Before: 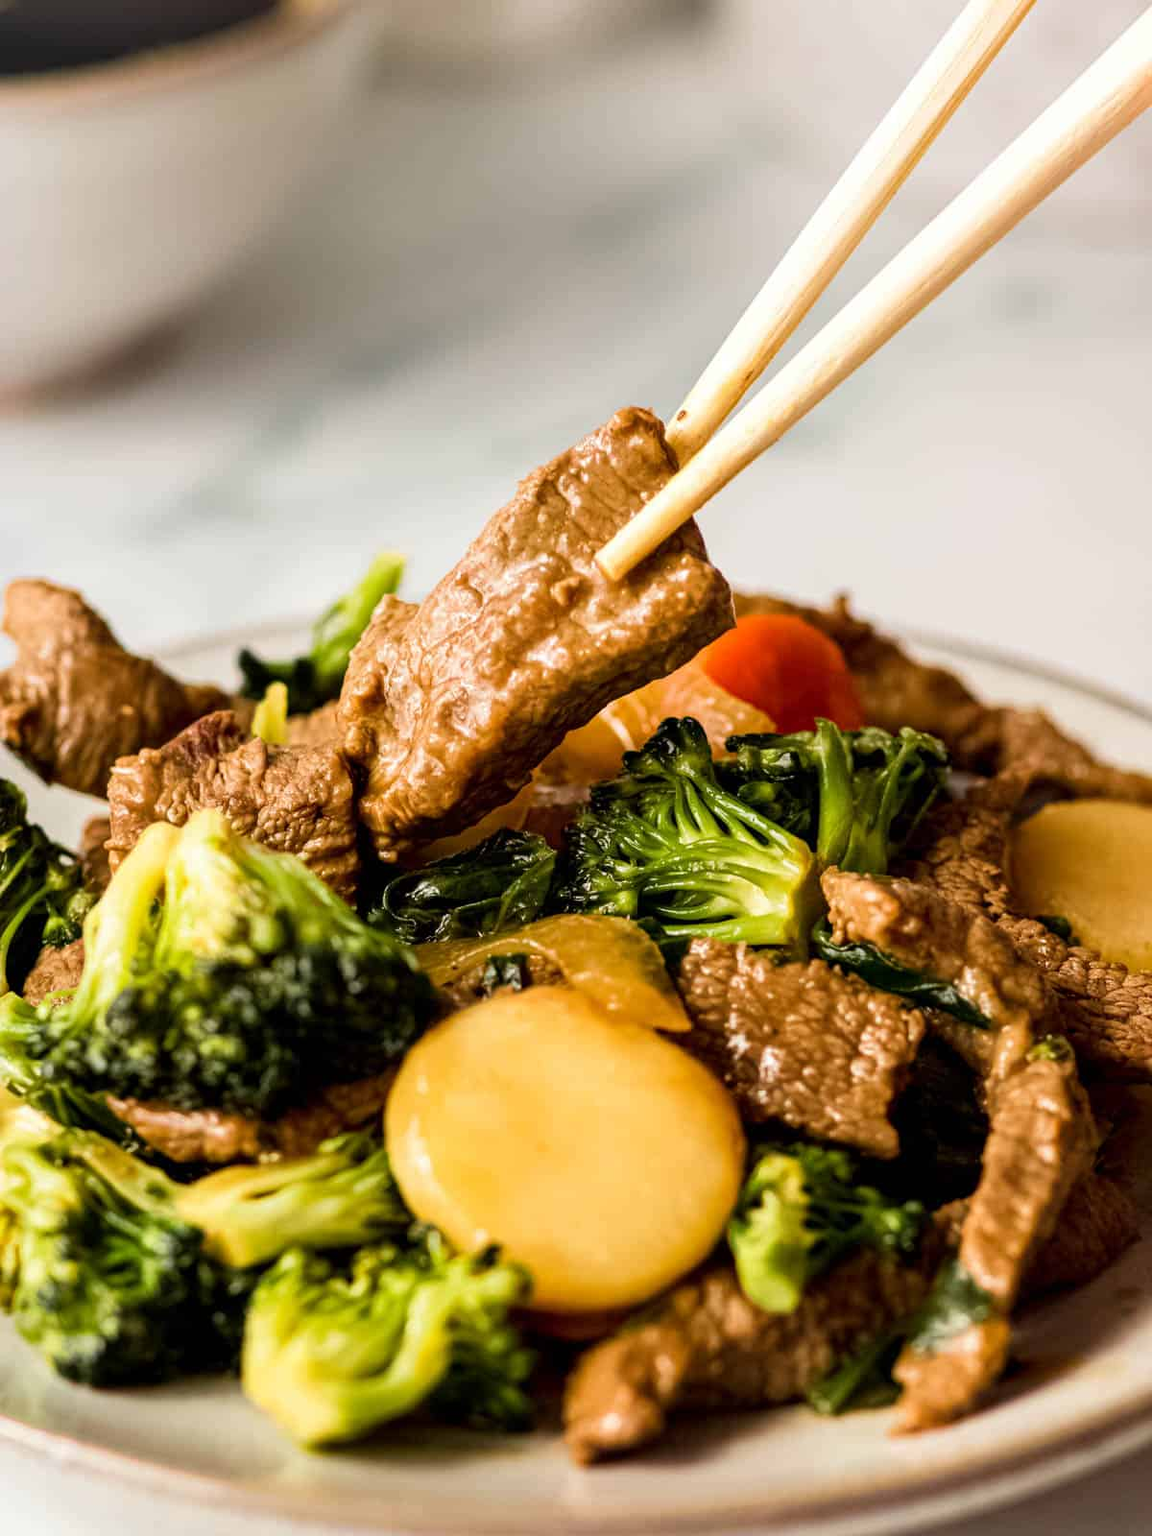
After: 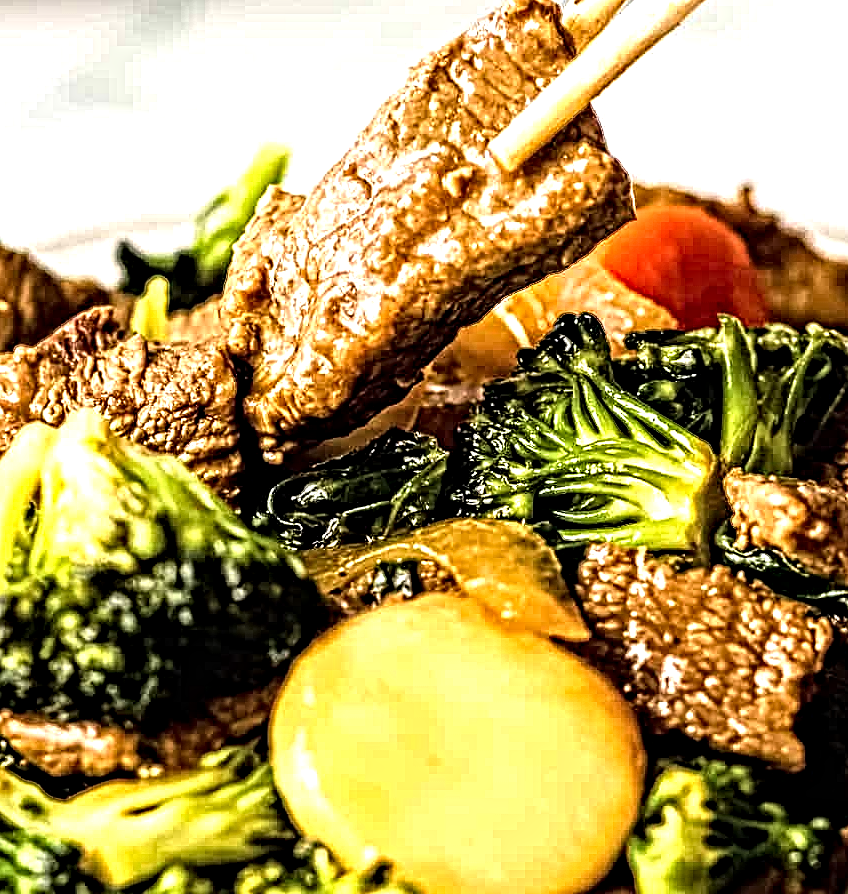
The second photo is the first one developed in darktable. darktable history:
crop: left 10.97%, top 27.152%, right 18.306%, bottom 16.954%
contrast equalizer: octaves 7, y [[0.406, 0.494, 0.589, 0.753, 0.877, 0.999], [0.5 ×6], [0.5 ×6], [0 ×6], [0 ×6]]
tone equalizer: -8 EV -0.743 EV, -7 EV -0.715 EV, -6 EV -0.56 EV, -5 EV -0.368 EV, -3 EV 0.369 EV, -2 EV 0.6 EV, -1 EV 0.677 EV, +0 EV 0.731 EV
